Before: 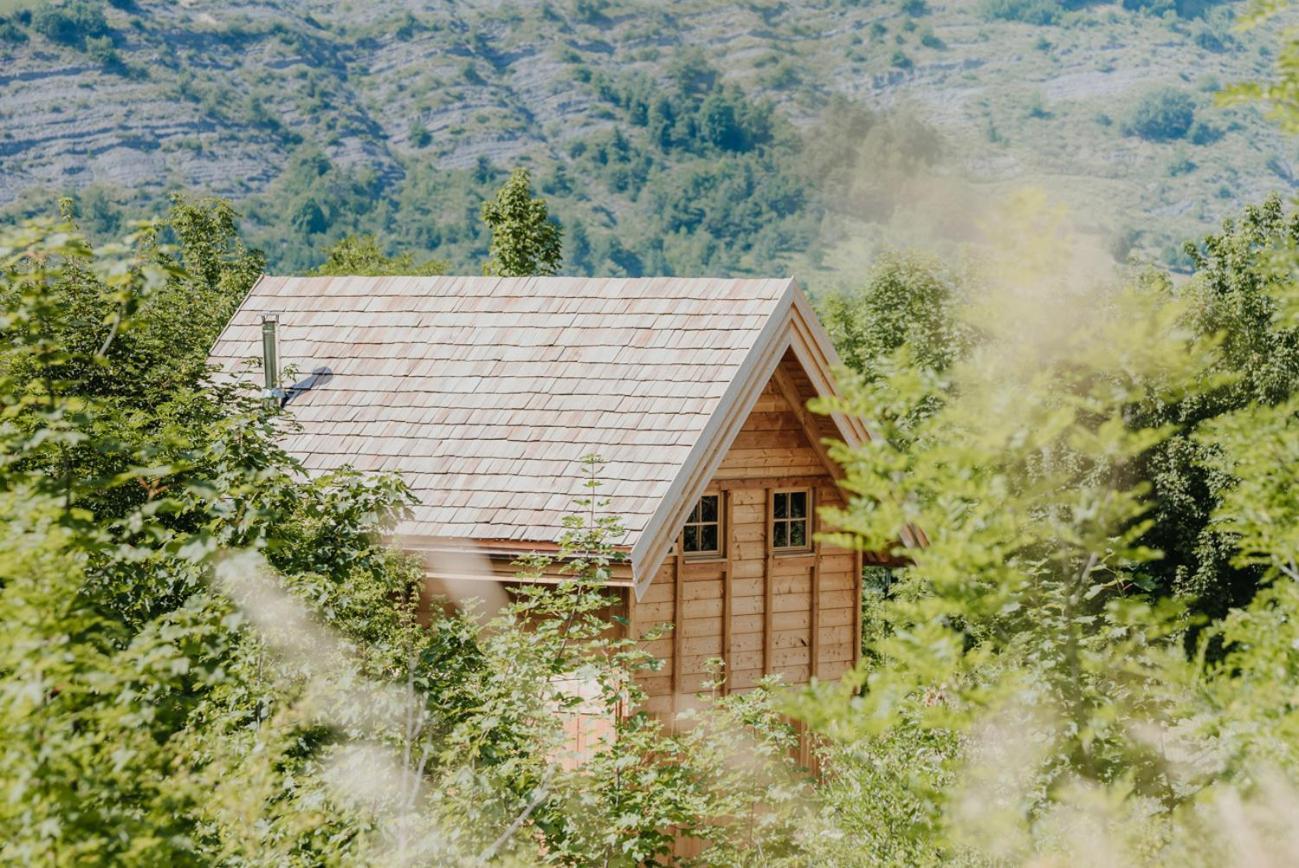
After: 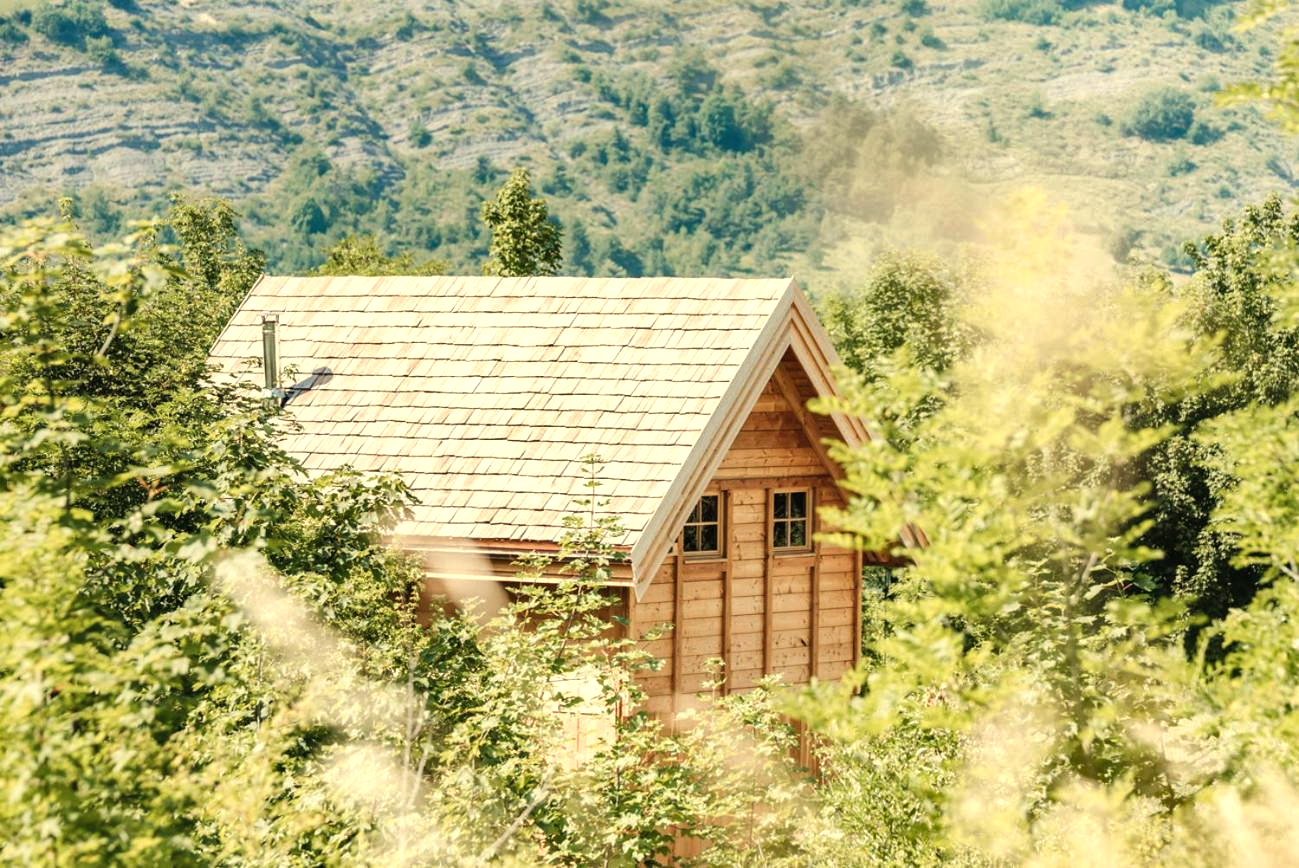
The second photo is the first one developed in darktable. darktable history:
shadows and highlights: white point adjustment 10, highlights -64.21, highlights color adjustment 49.47%, soften with gaussian
exposure: exposure 0.137 EV
highlight reconstruction: method clip highlights, clipping threshold 0
white balance: red 1.073, green 1.011, blue 0.842
